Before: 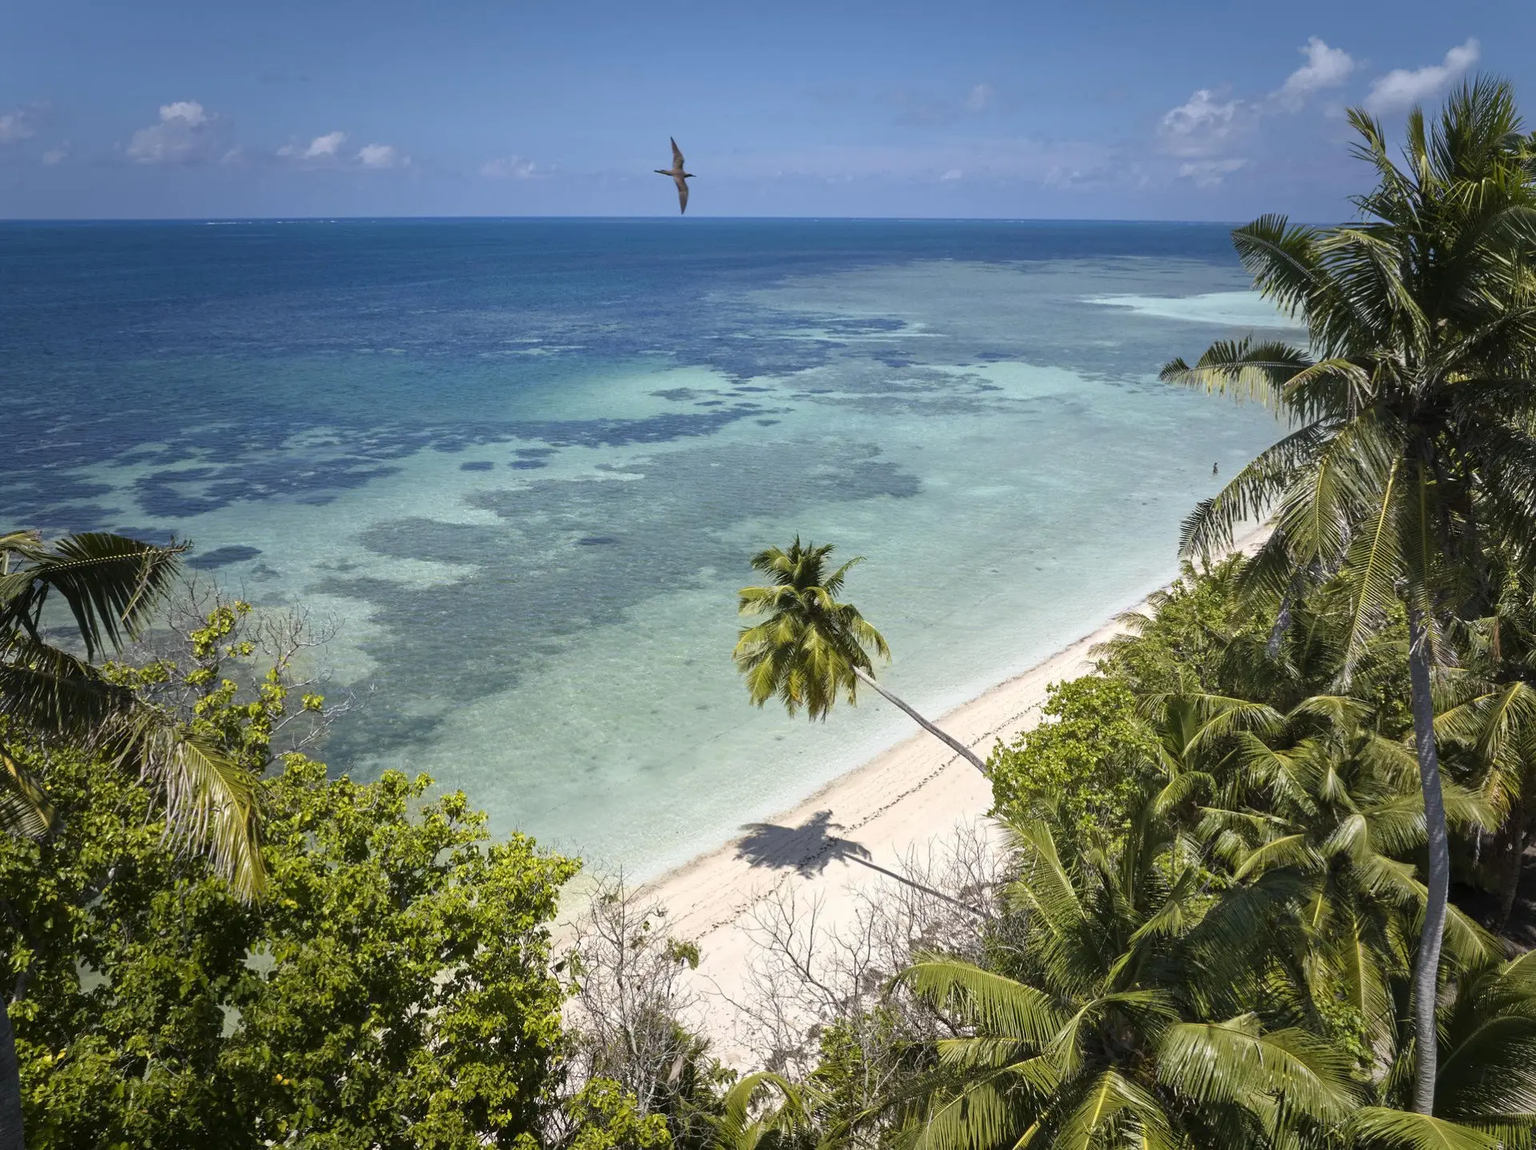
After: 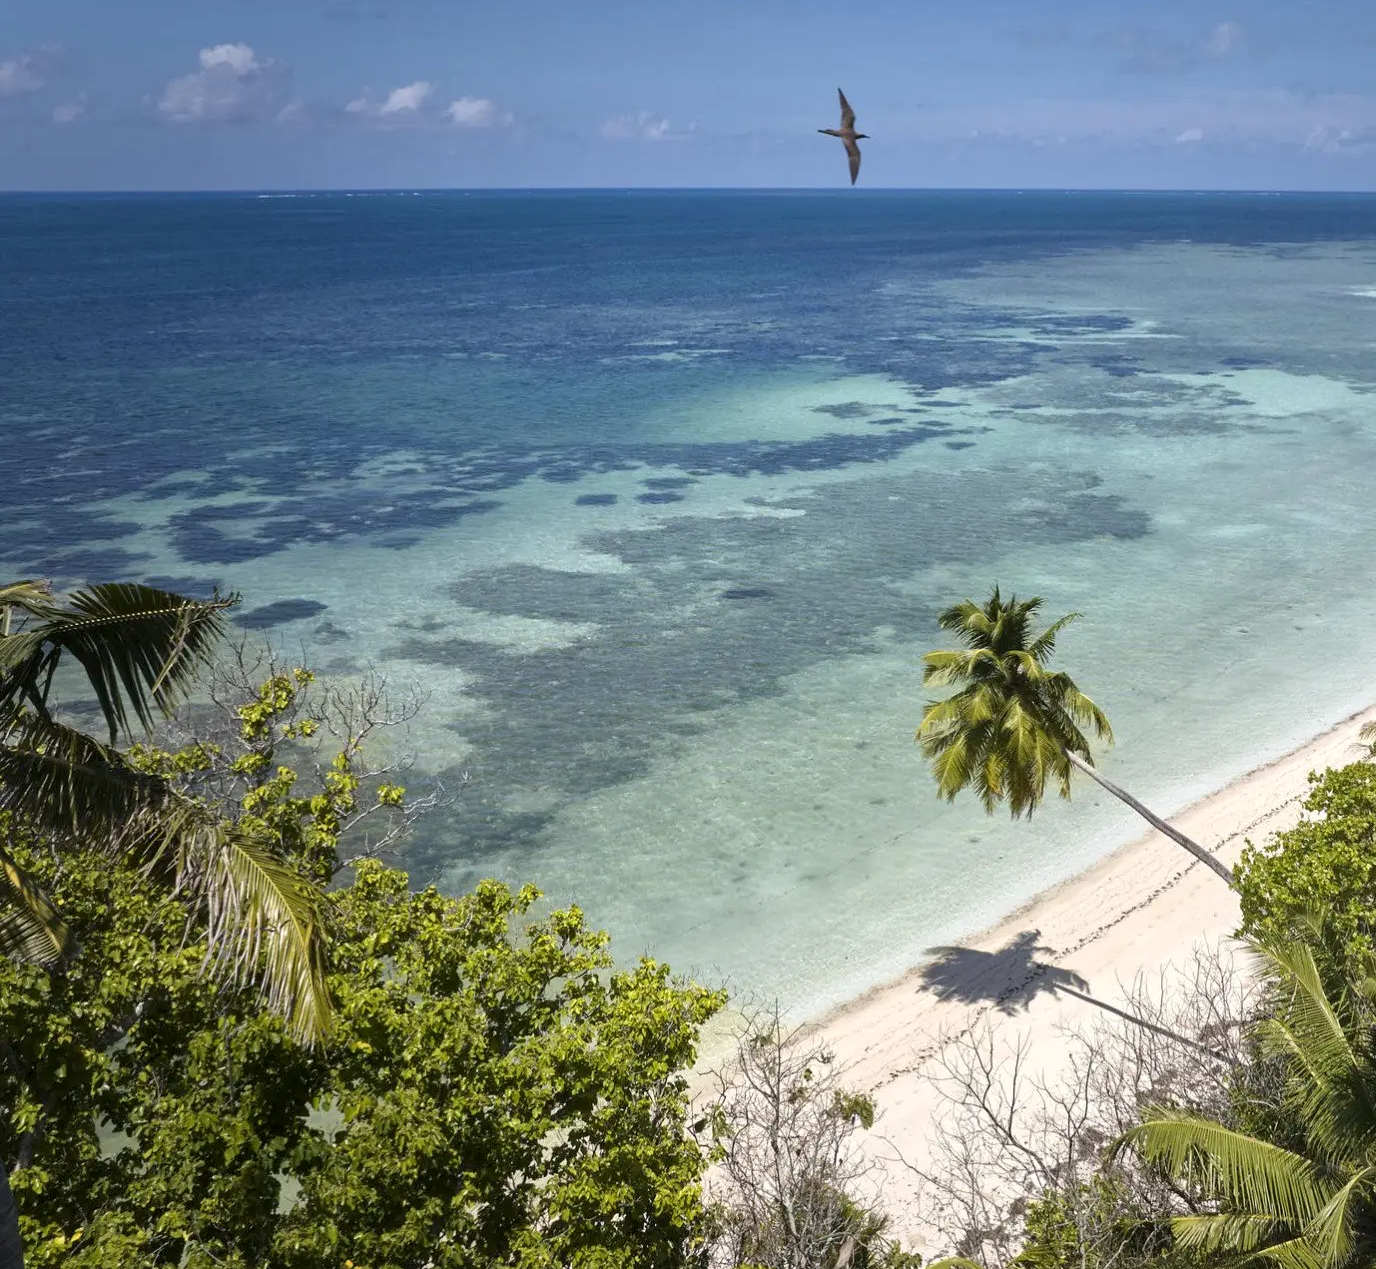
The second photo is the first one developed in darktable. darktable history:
local contrast: mode bilateral grid, contrast 20, coarseness 50, detail 120%, midtone range 0.2
crop: top 5.803%, right 27.864%, bottom 5.804%
